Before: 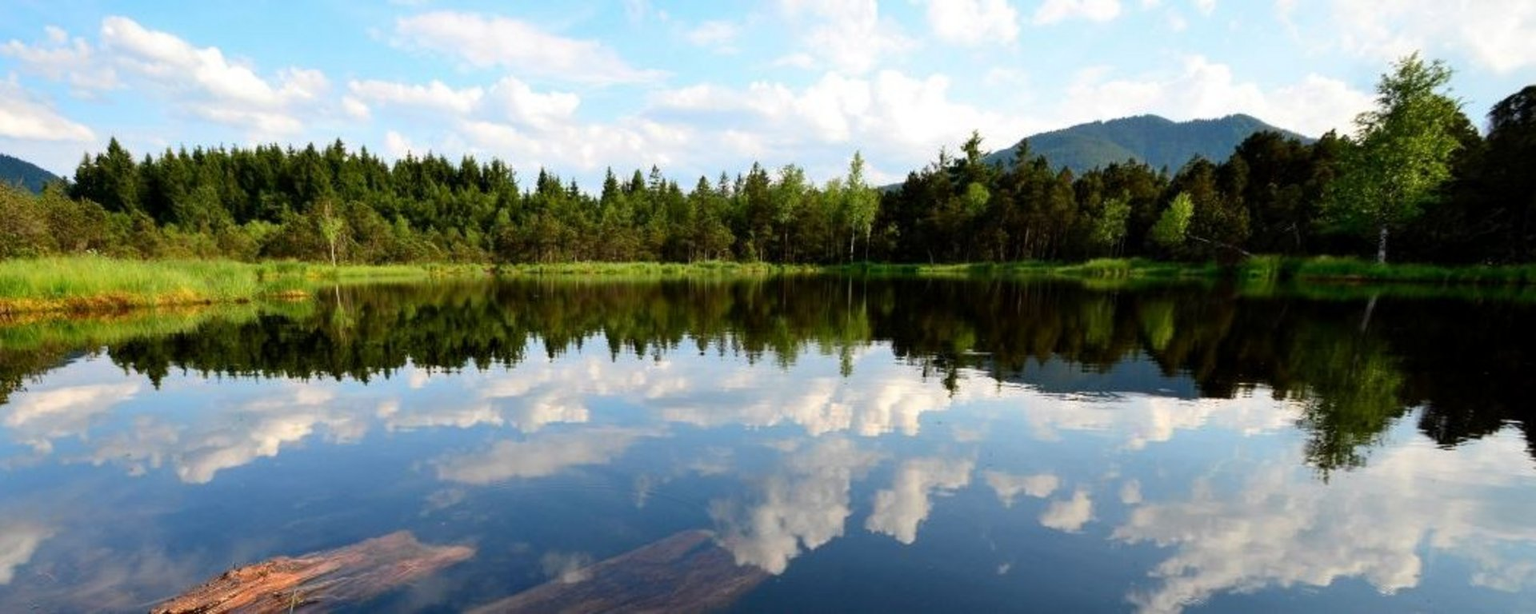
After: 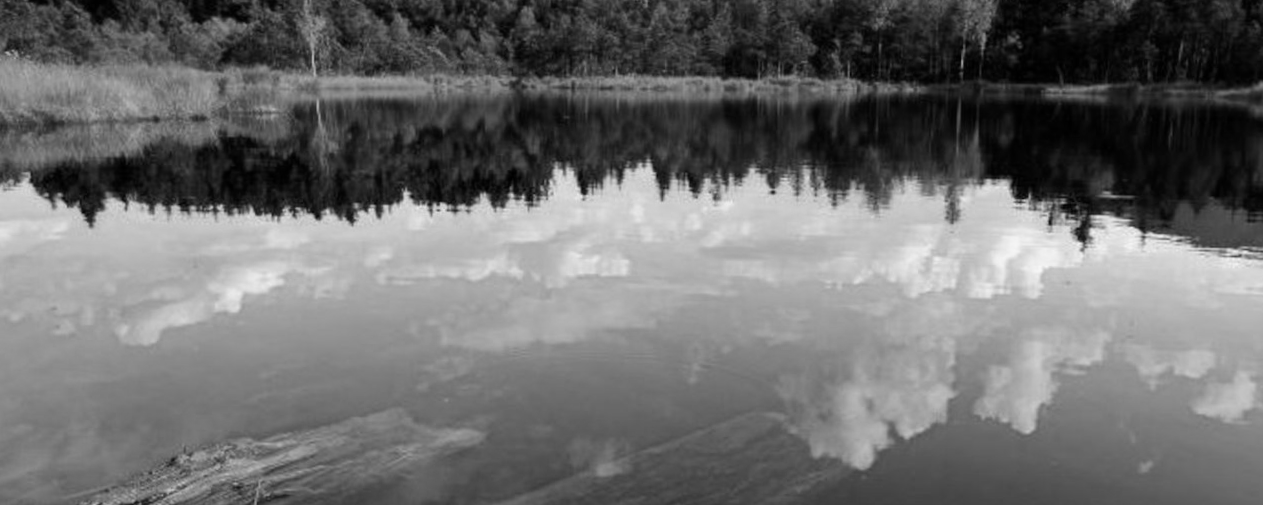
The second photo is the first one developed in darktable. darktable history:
shadows and highlights: shadows 20.55, highlights -20.99, soften with gaussian
white balance: red 1.05, blue 1.072
crop and rotate: angle -0.82°, left 3.85%, top 31.828%, right 27.992%
color calibration: output gray [0.22, 0.42, 0.37, 0], gray › normalize channels true, illuminant same as pipeline (D50), adaptation XYZ, x 0.346, y 0.359, gamut compression 0
